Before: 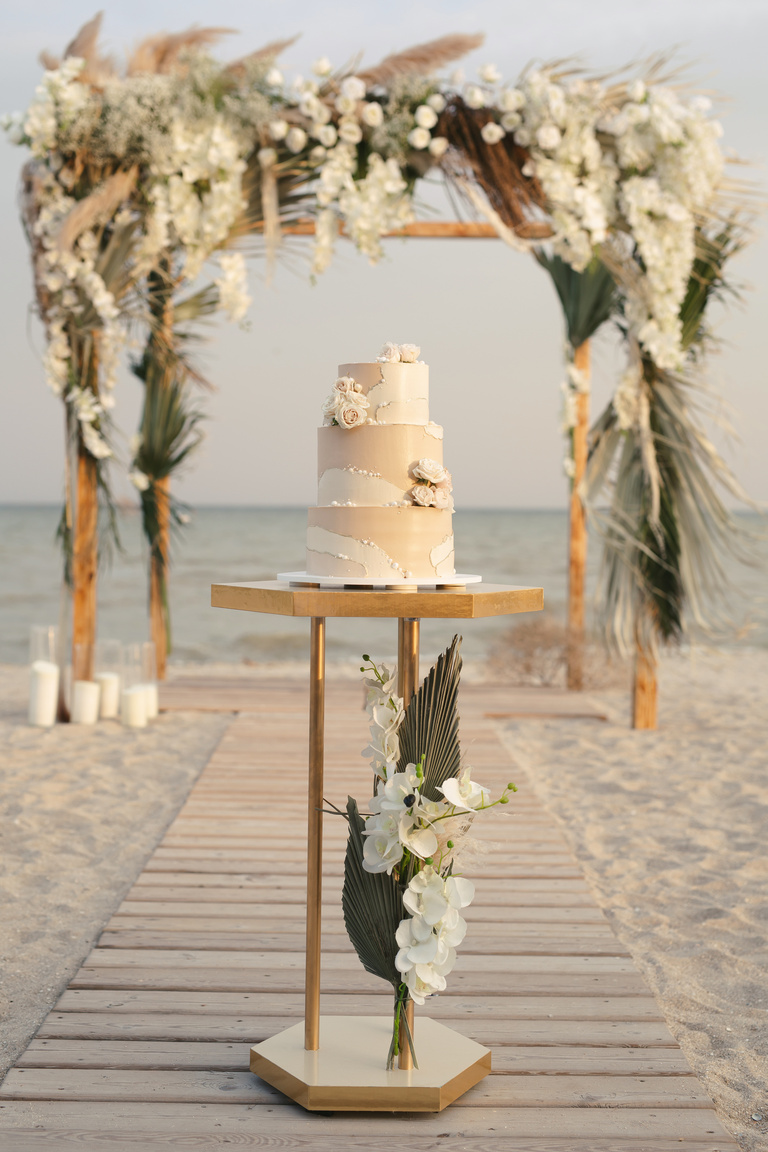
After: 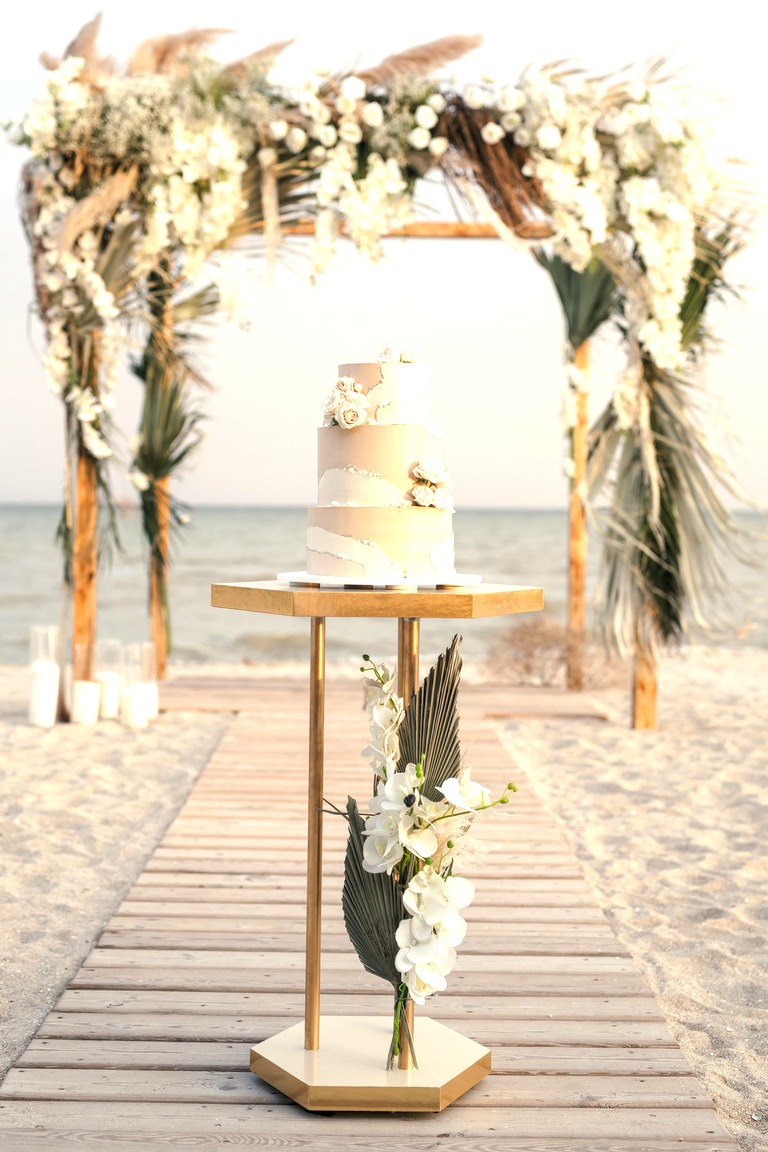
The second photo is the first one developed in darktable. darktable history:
exposure: black level correction 0, exposure 0.5 EV, compensate highlight preservation false
local contrast: on, module defaults
rgb levels: levels [[0.01, 0.419, 0.839], [0, 0.5, 1], [0, 0.5, 1]]
